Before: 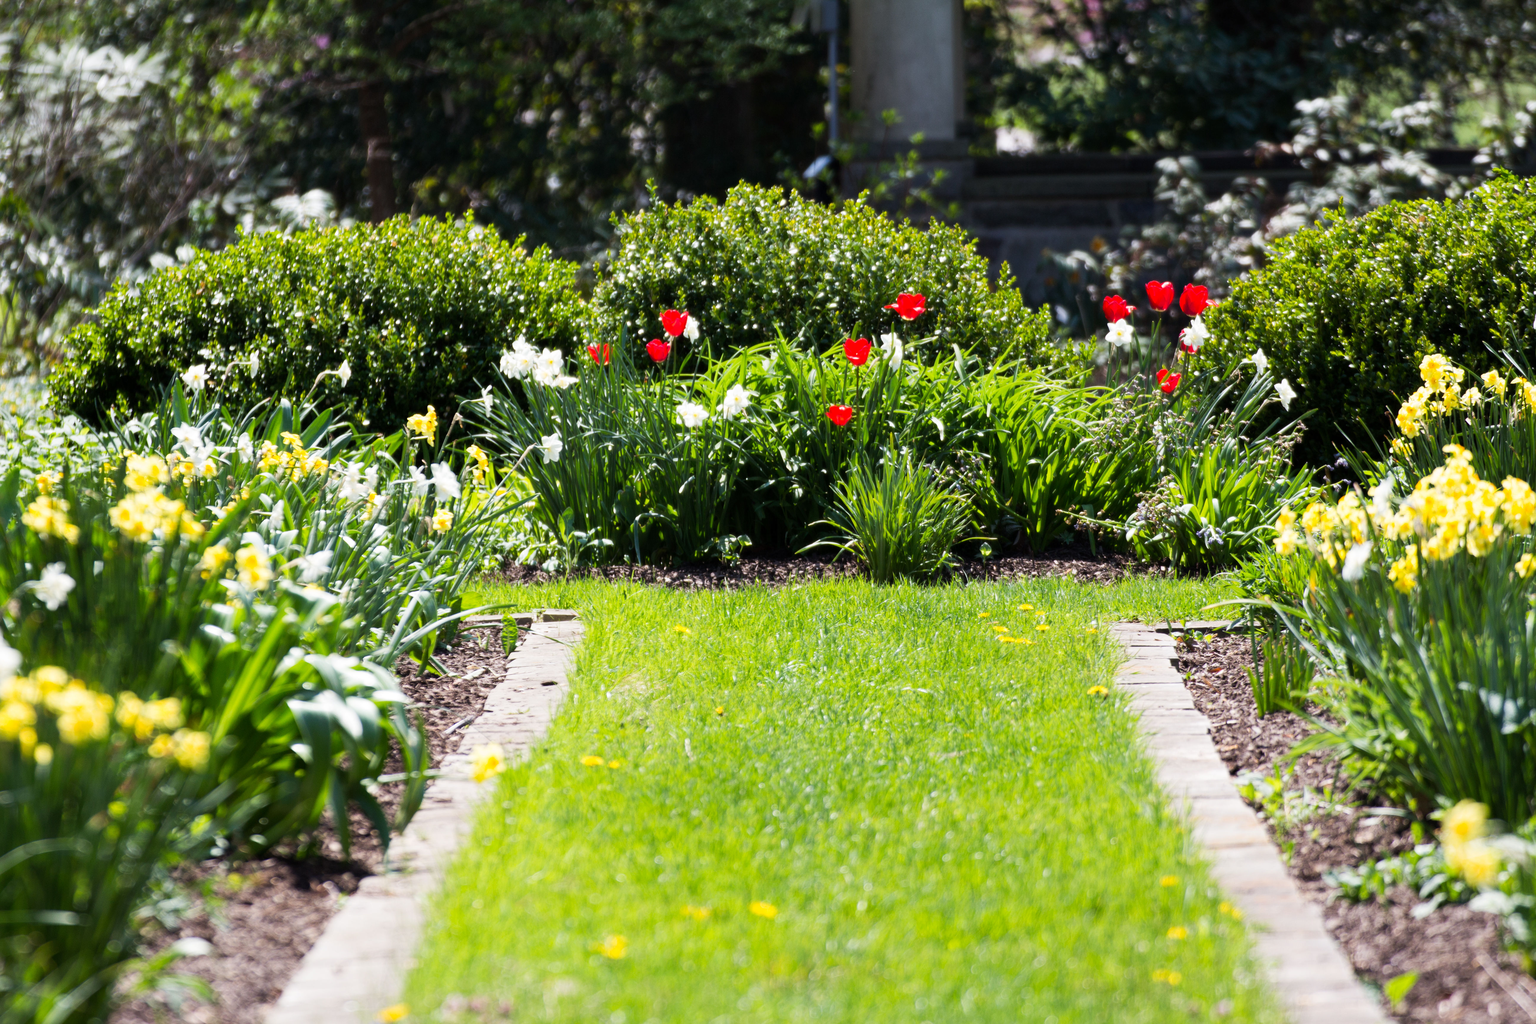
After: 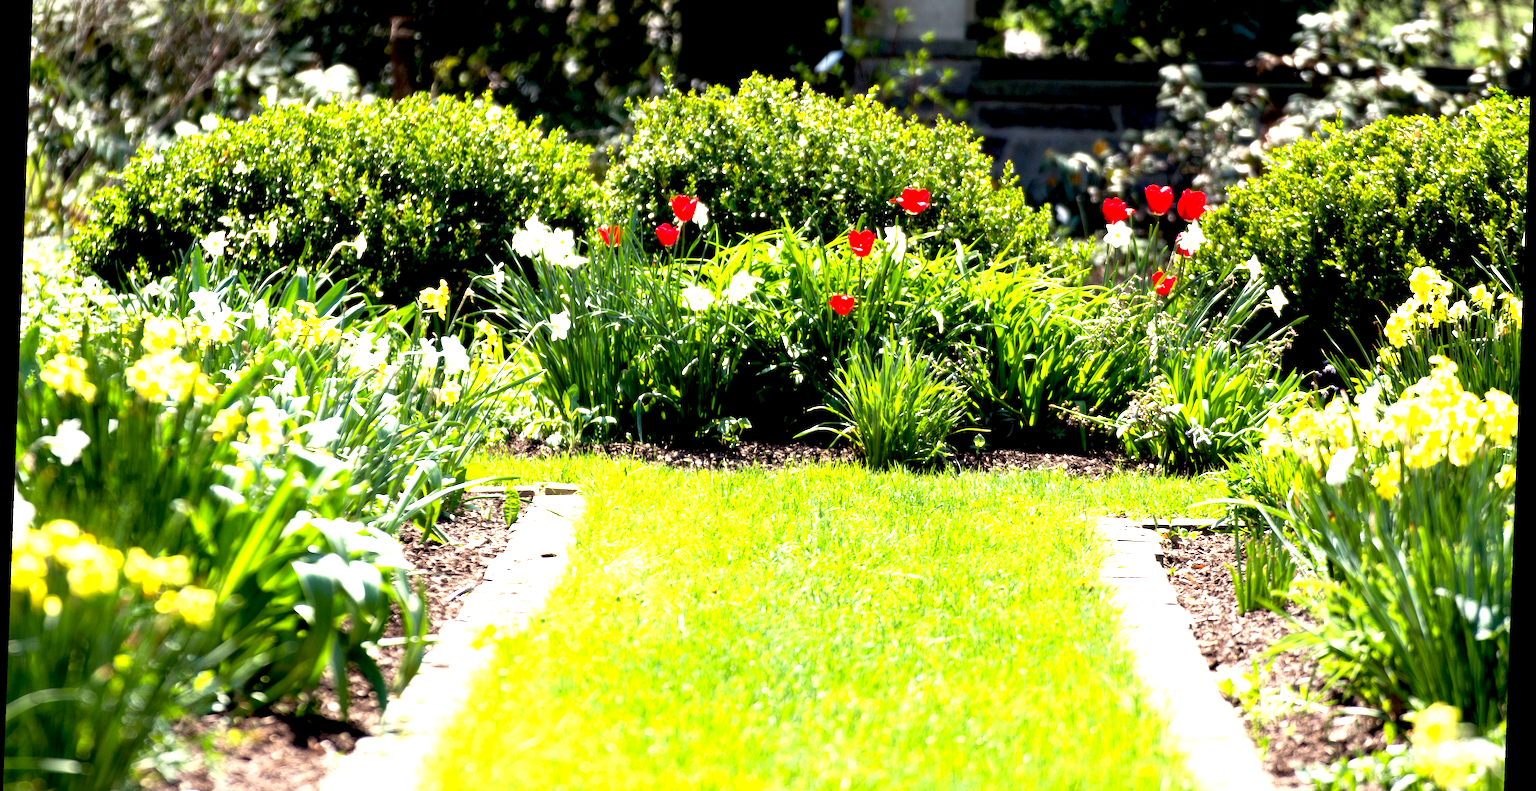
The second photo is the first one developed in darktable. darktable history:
exposure: black level correction 0.011, exposure 1.088 EV, compensate exposure bias true, compensate highlight preservation false
white balance: red 1.029, blue 0.92
crop and rotate: top 12.5%, bottom 12.5%
color balance rgb: global vibrance 6.81%, saturation formula JzAzBz (2021)
rotate and perspective: rotation 2.17°, automatic cropping off
